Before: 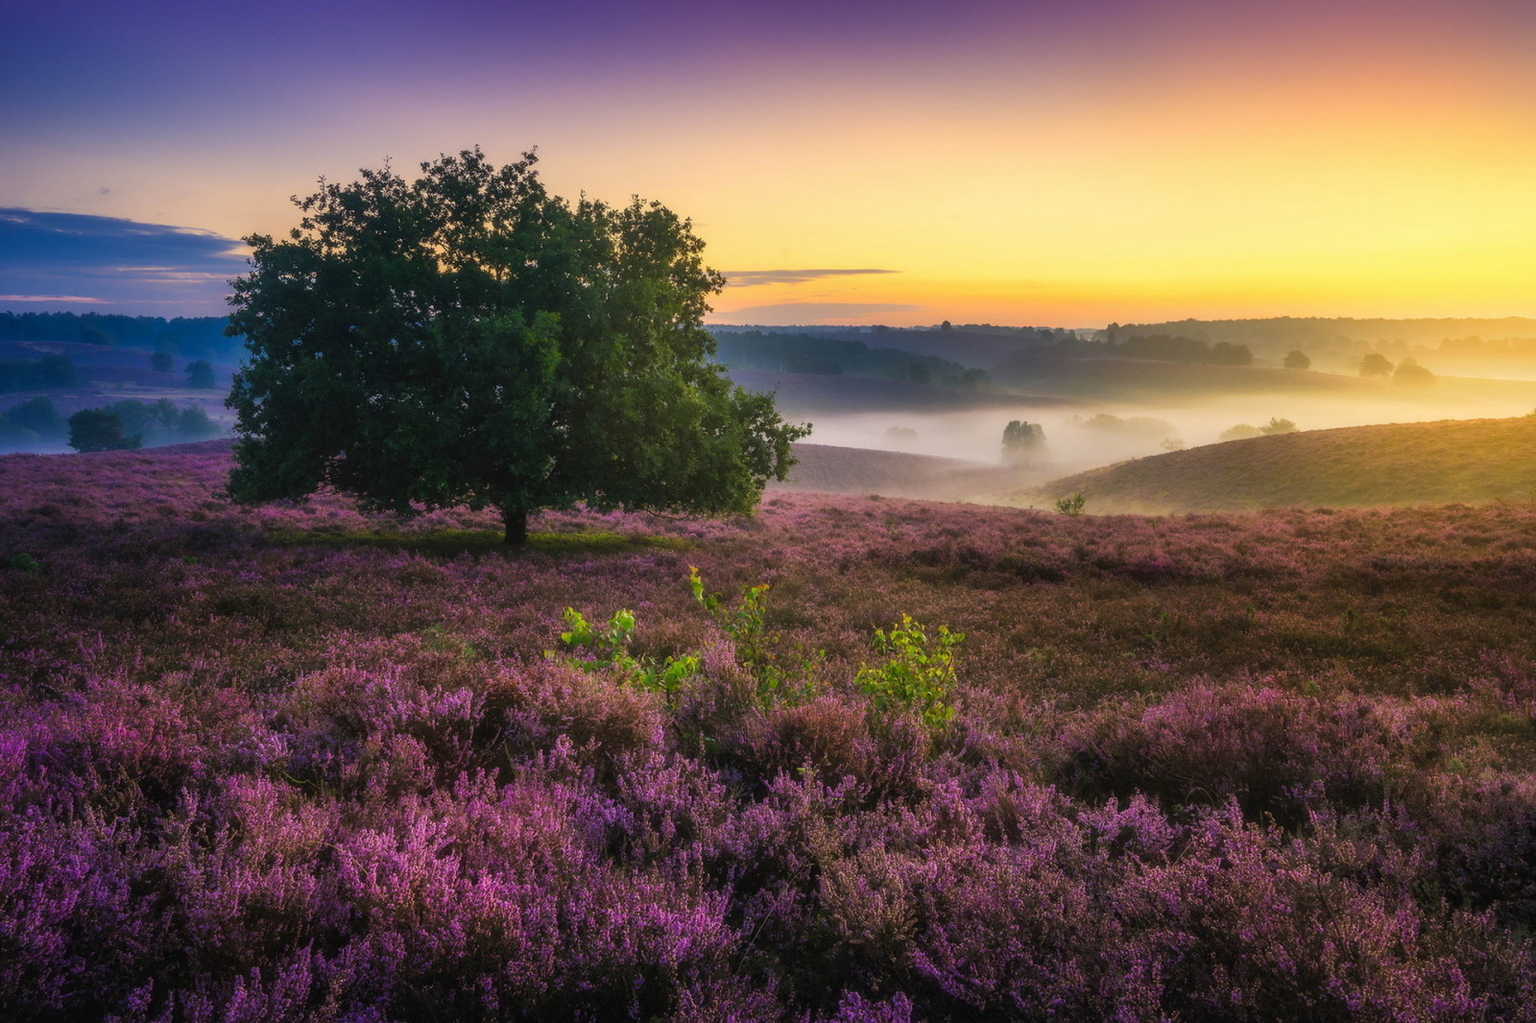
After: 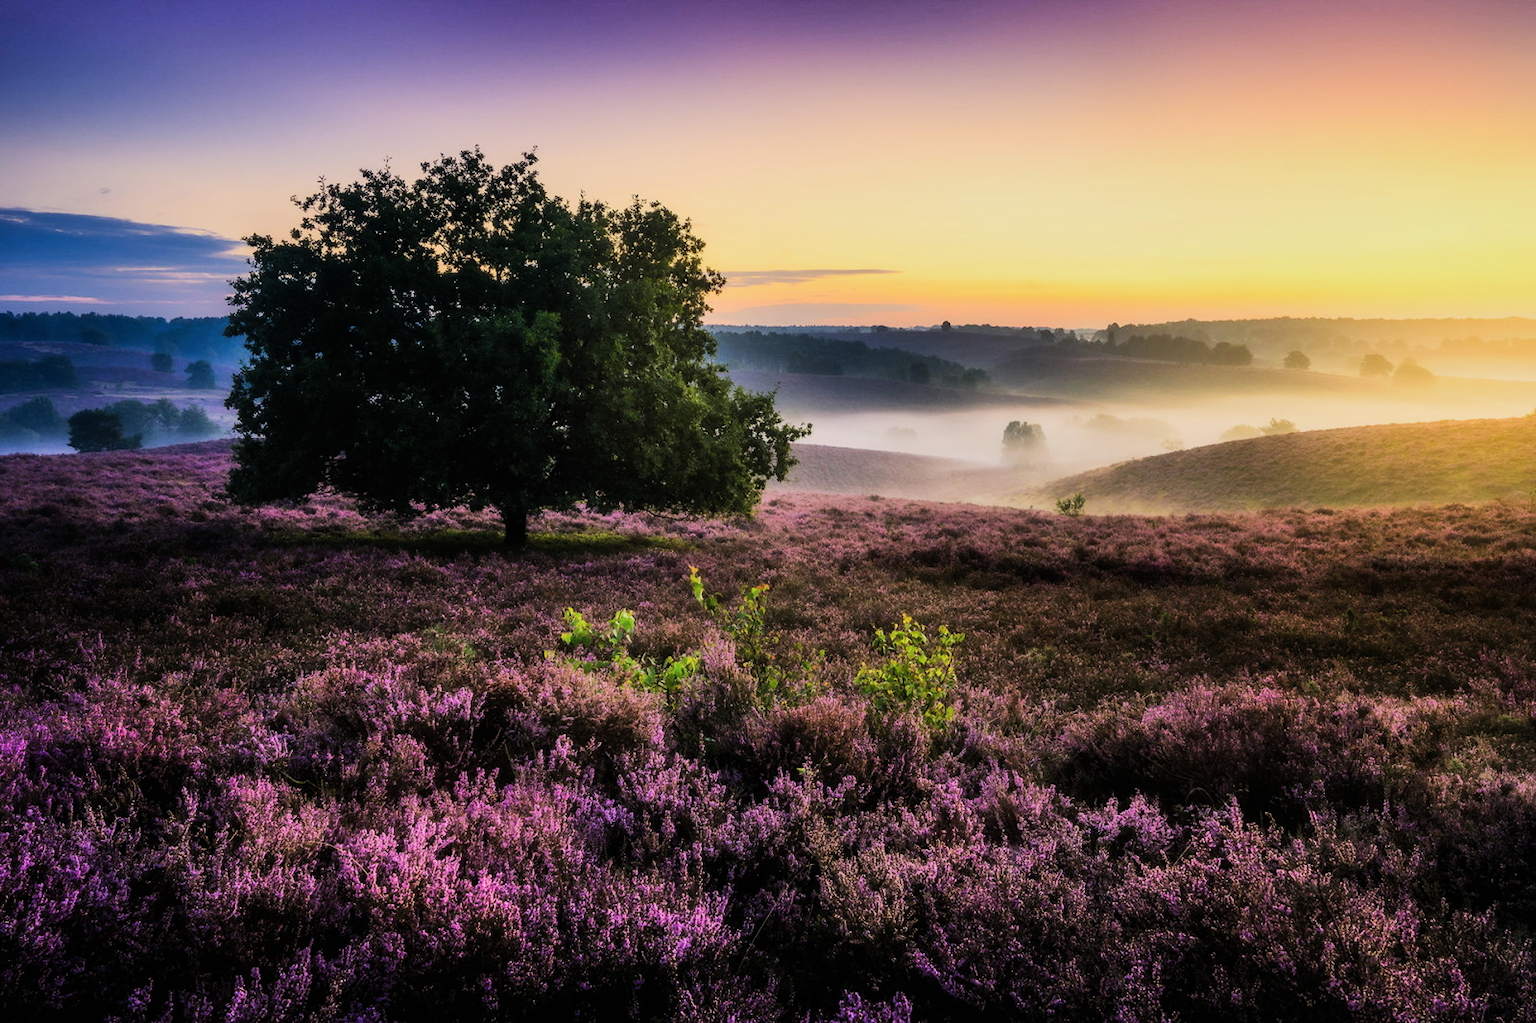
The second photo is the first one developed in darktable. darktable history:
shadows and highlights: shadows 31.58, highlights -33.21, soften with gaussian
filmic rgb: black relative exposure -16 EV, white relative exposure 6.93 EV, hardness 4.72
tone equalizer: -8 EV -1.1 EV, -7 EV -0.981 EV, -6 EV -0.862 EV, -5 EV -0.553 EV, -3 EV 0.571 EV, -2 EV 0.84 EV, -1 EV 0.996 EV, +0 EV 1.08 EV, edges refinement/feathering 500, mask exposure compensation -1.57 EV, preserve details no
